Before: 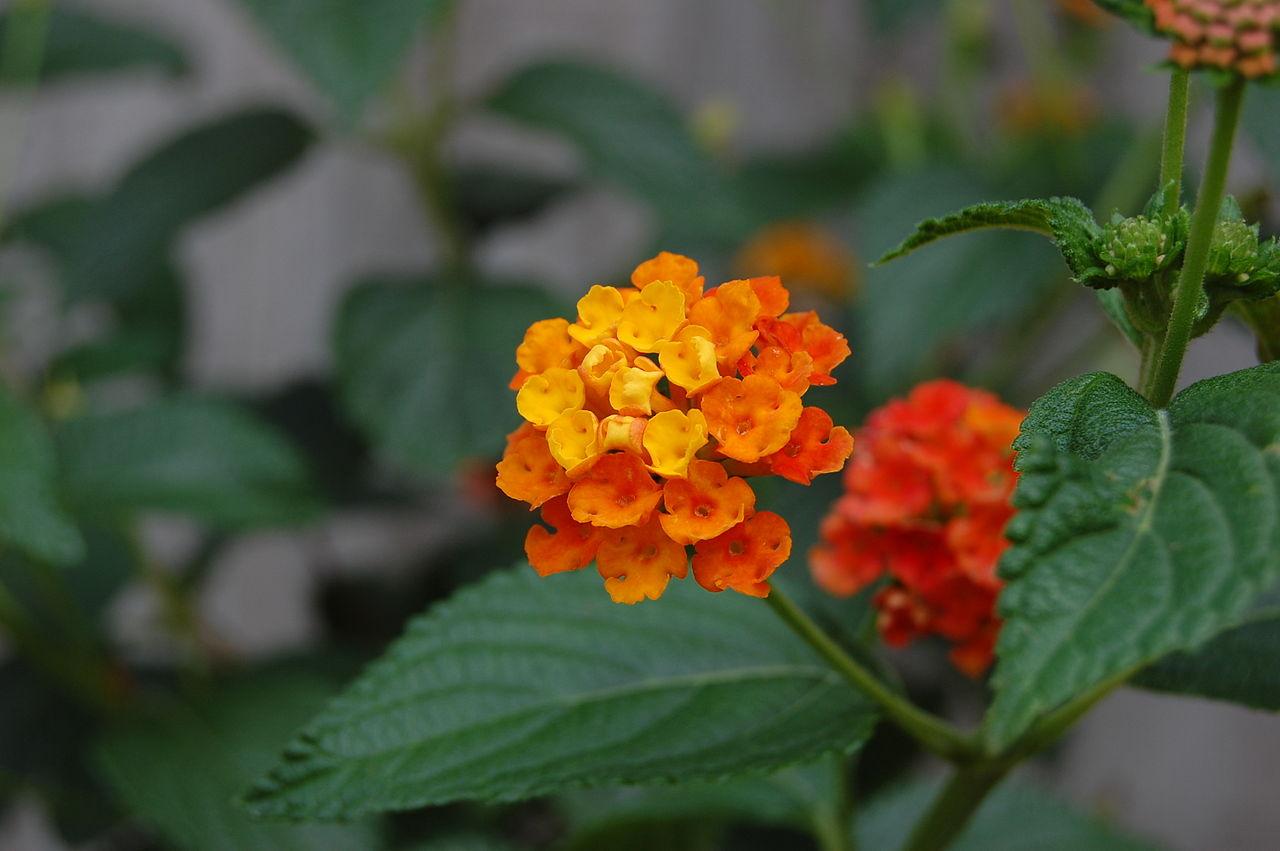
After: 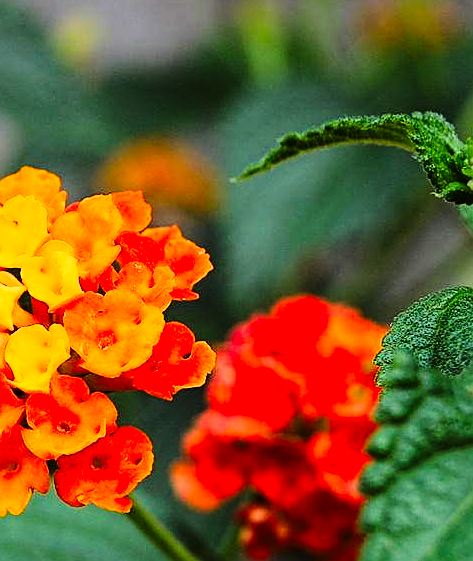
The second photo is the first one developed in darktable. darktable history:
base curve: curves: ch0 [(0, 0) (0.235, 0.266) (0.503, 0.496) (0.786, 0.72) (1, 1)], preserve colors none
contrast brightness saturation: contrast 0.09, saturation 0.269
crop and rotate: left 49.855%, top 10.098%, right 13.126%, bottom 23.862%
tone curve: curves: ch0 [(0, 0) (0.003, 0.001) (0.011, 0.004) (0.025, 0.009) (0.044, 0.016) (0.069, 0.025) (0.1, 0.036) (0.136, 0.059) (0.177, 0.103) (0.224, 0.175) (0.277, 0.274) (0.335, 0.395) (0.399, 0.52) (0.468, 0.635) (0.543, 0.733) (0.623, 0.817) (0.709, 0.888) (0.801, 0.93) (0.898, 0.964) (1, 1)], color space Lab, linked channels, preserve colors none
sharpen: on, module defaults
